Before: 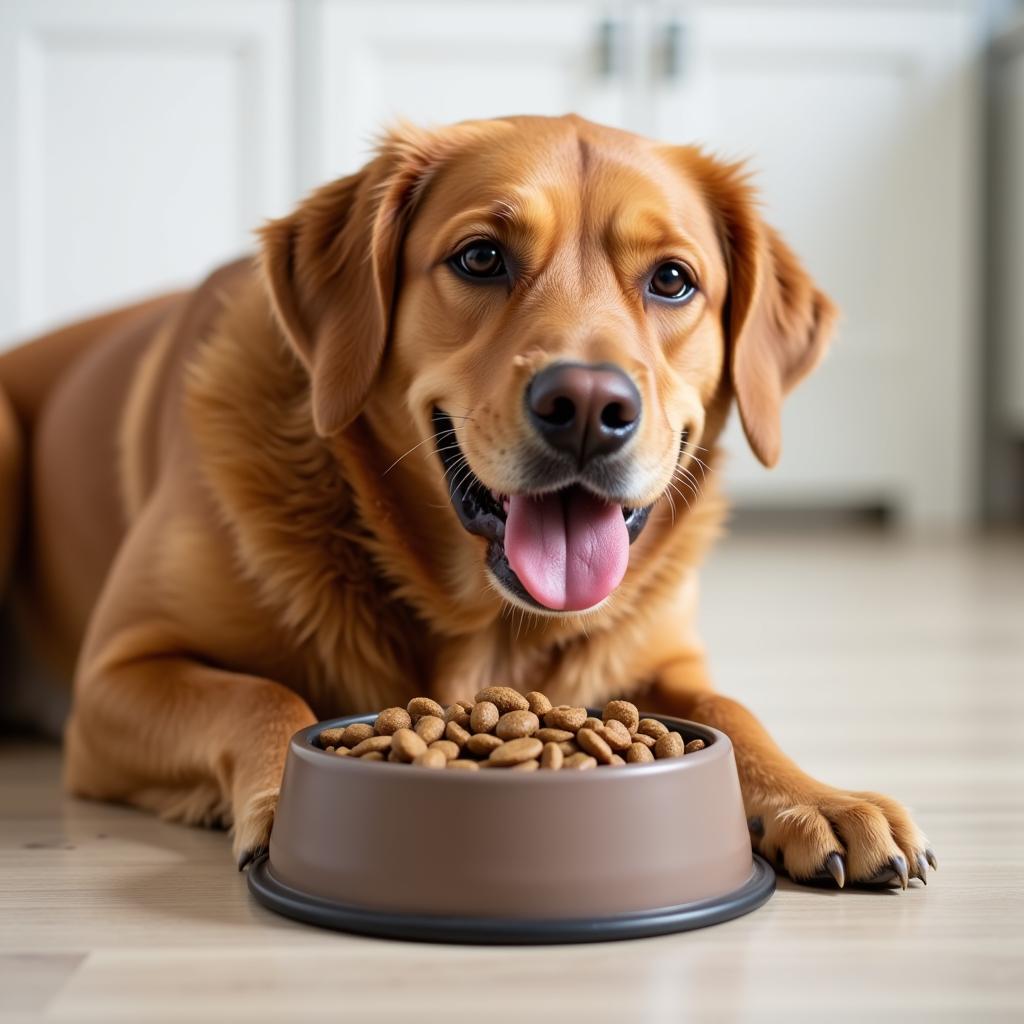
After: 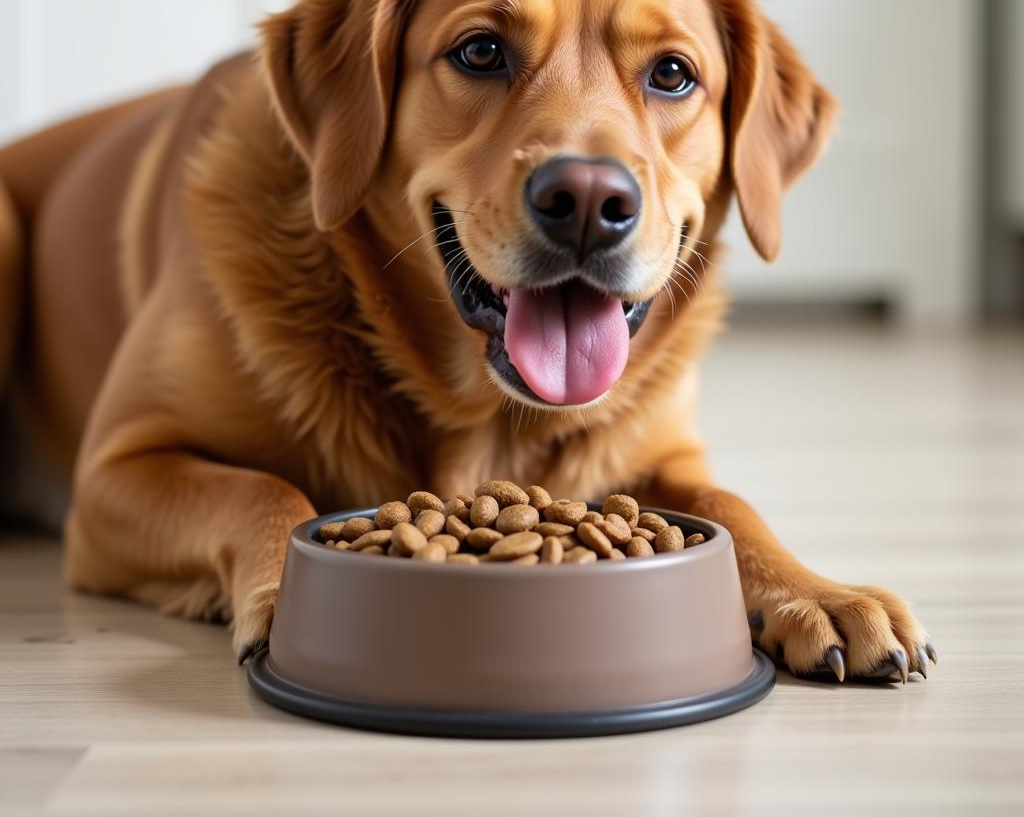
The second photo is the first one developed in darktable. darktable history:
crop and rotate: top 20.174%
